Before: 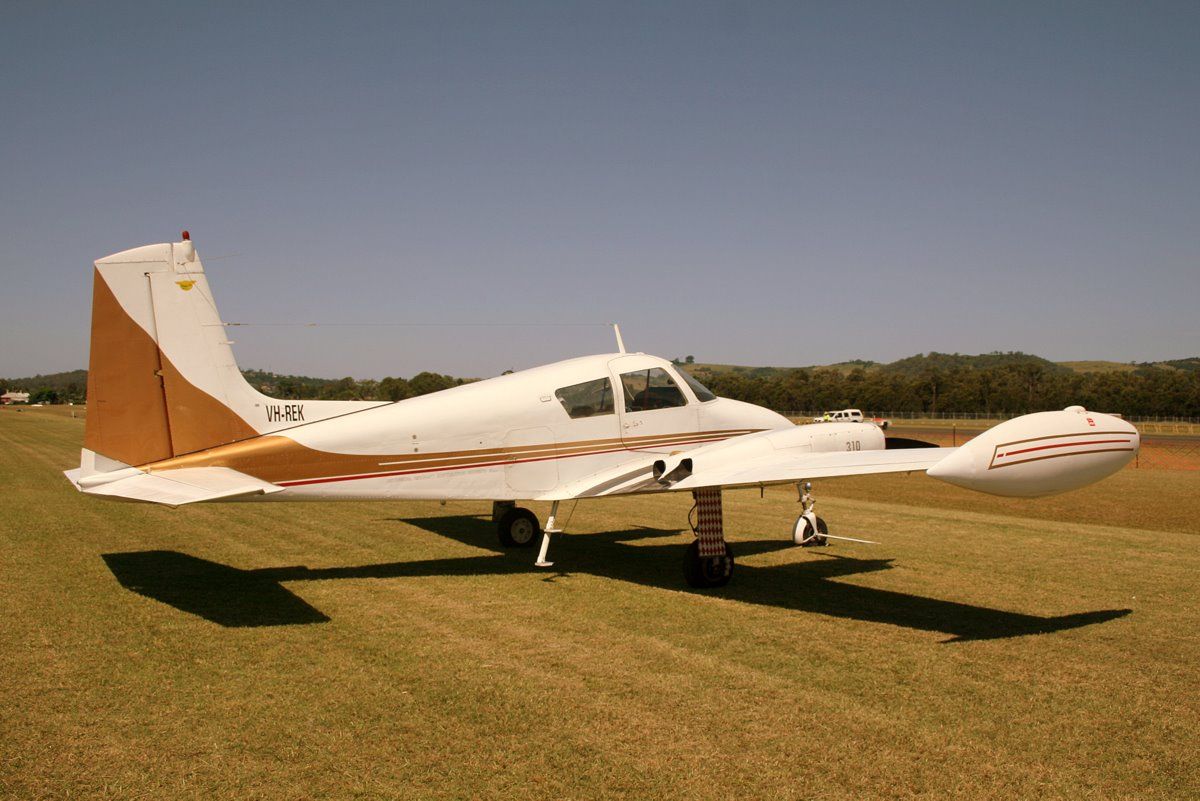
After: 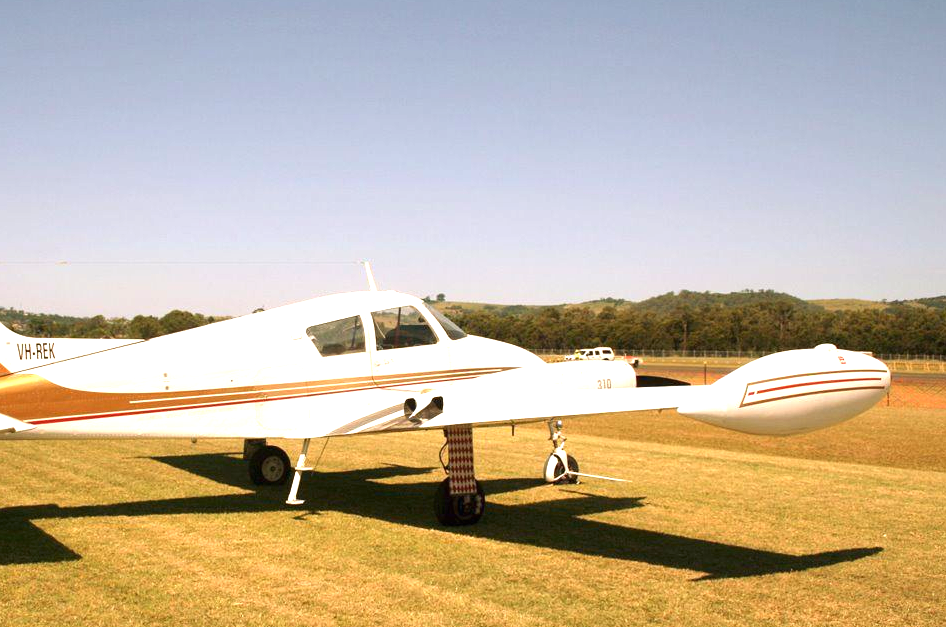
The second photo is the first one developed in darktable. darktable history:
crop and rotate: left 20.819%, top 7.965%, right 0.338%, bottom 13.637%
exposure: black level correction 0, exposure 1.281 EV, compensate highlight preservation false
tone equalizer: mask exposure compensation -0.488 EV
